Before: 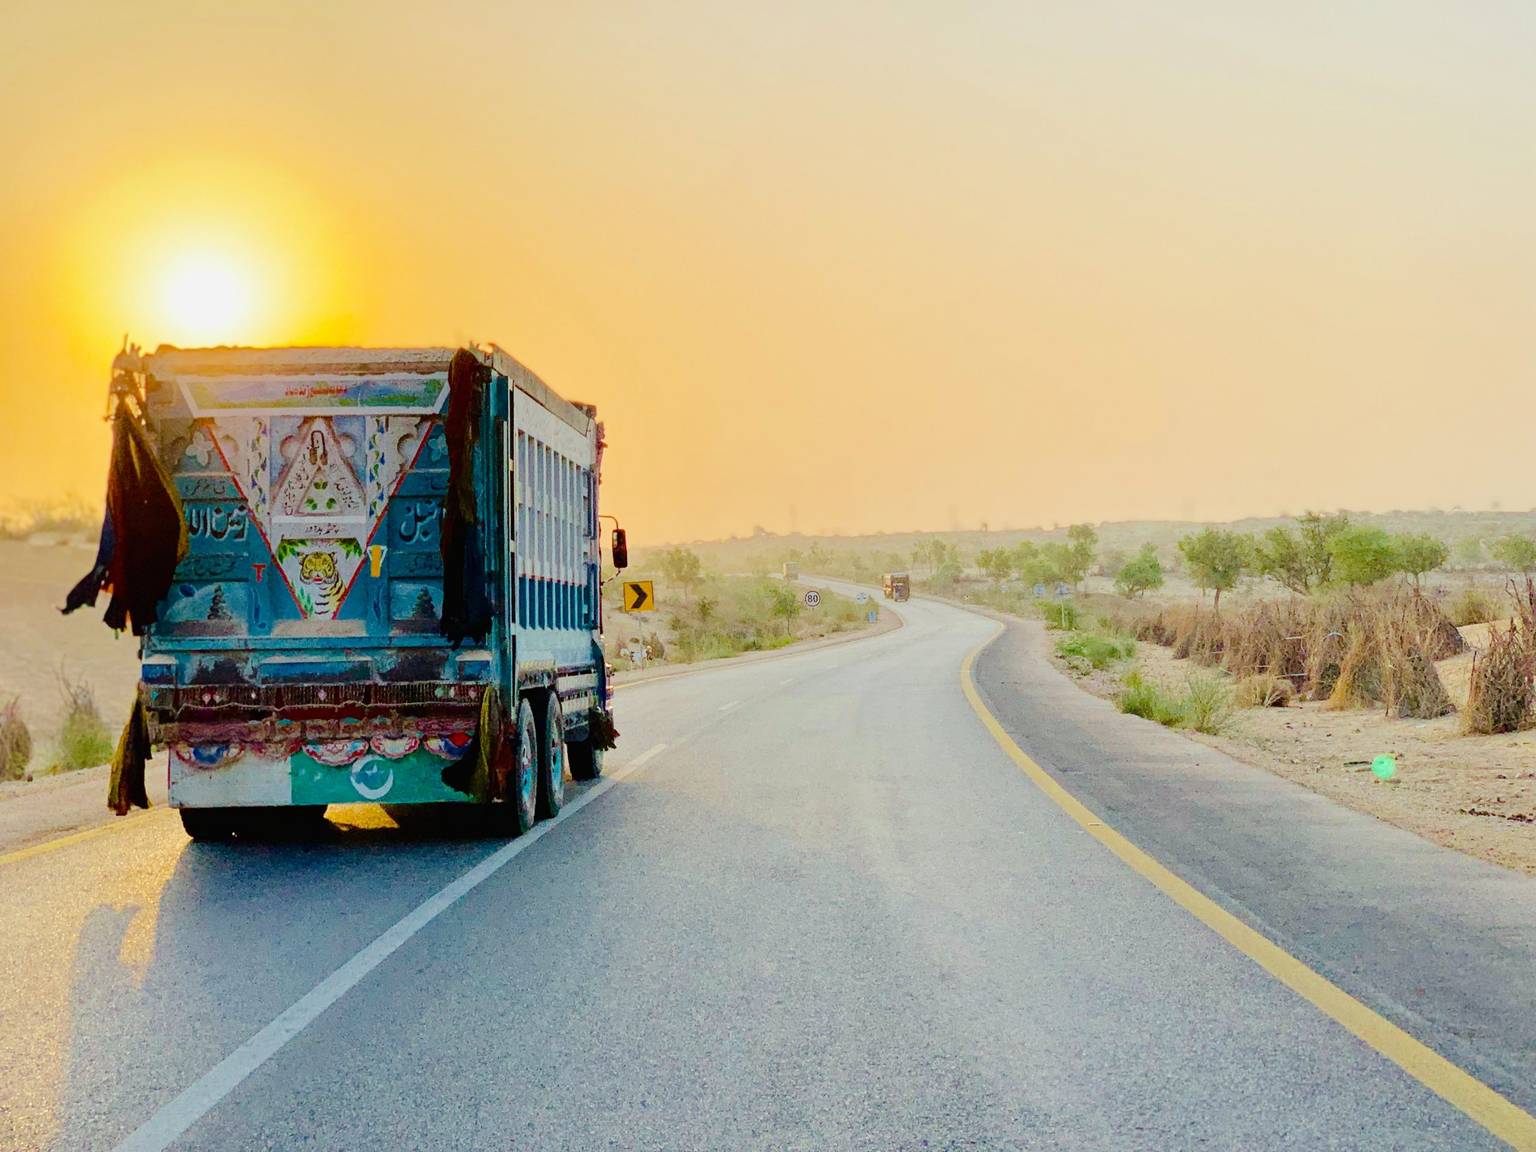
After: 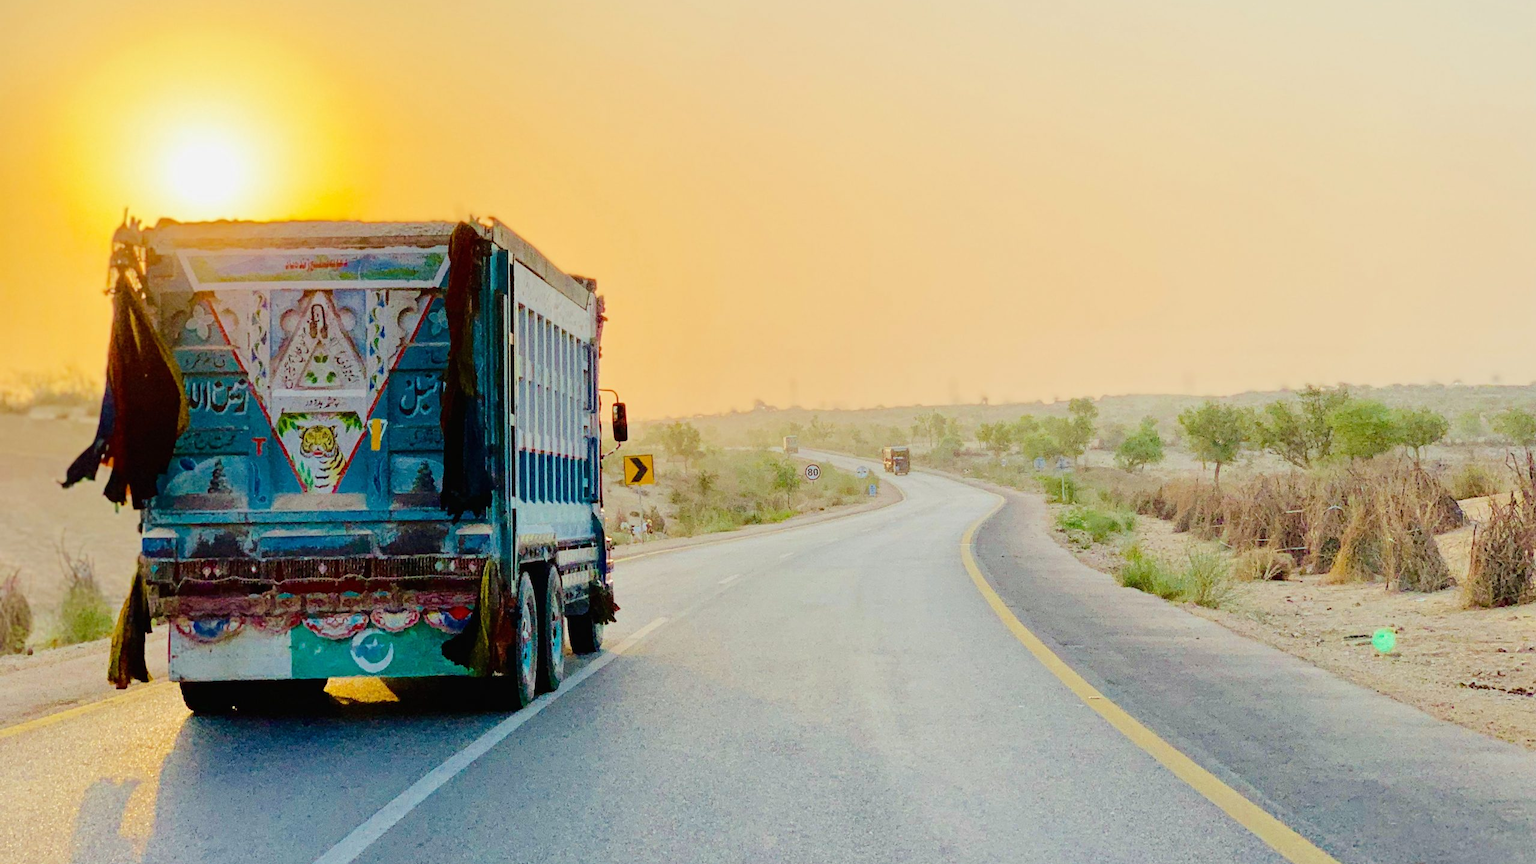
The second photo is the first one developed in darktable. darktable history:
crop: top 11.019%, bottom 13.881%
